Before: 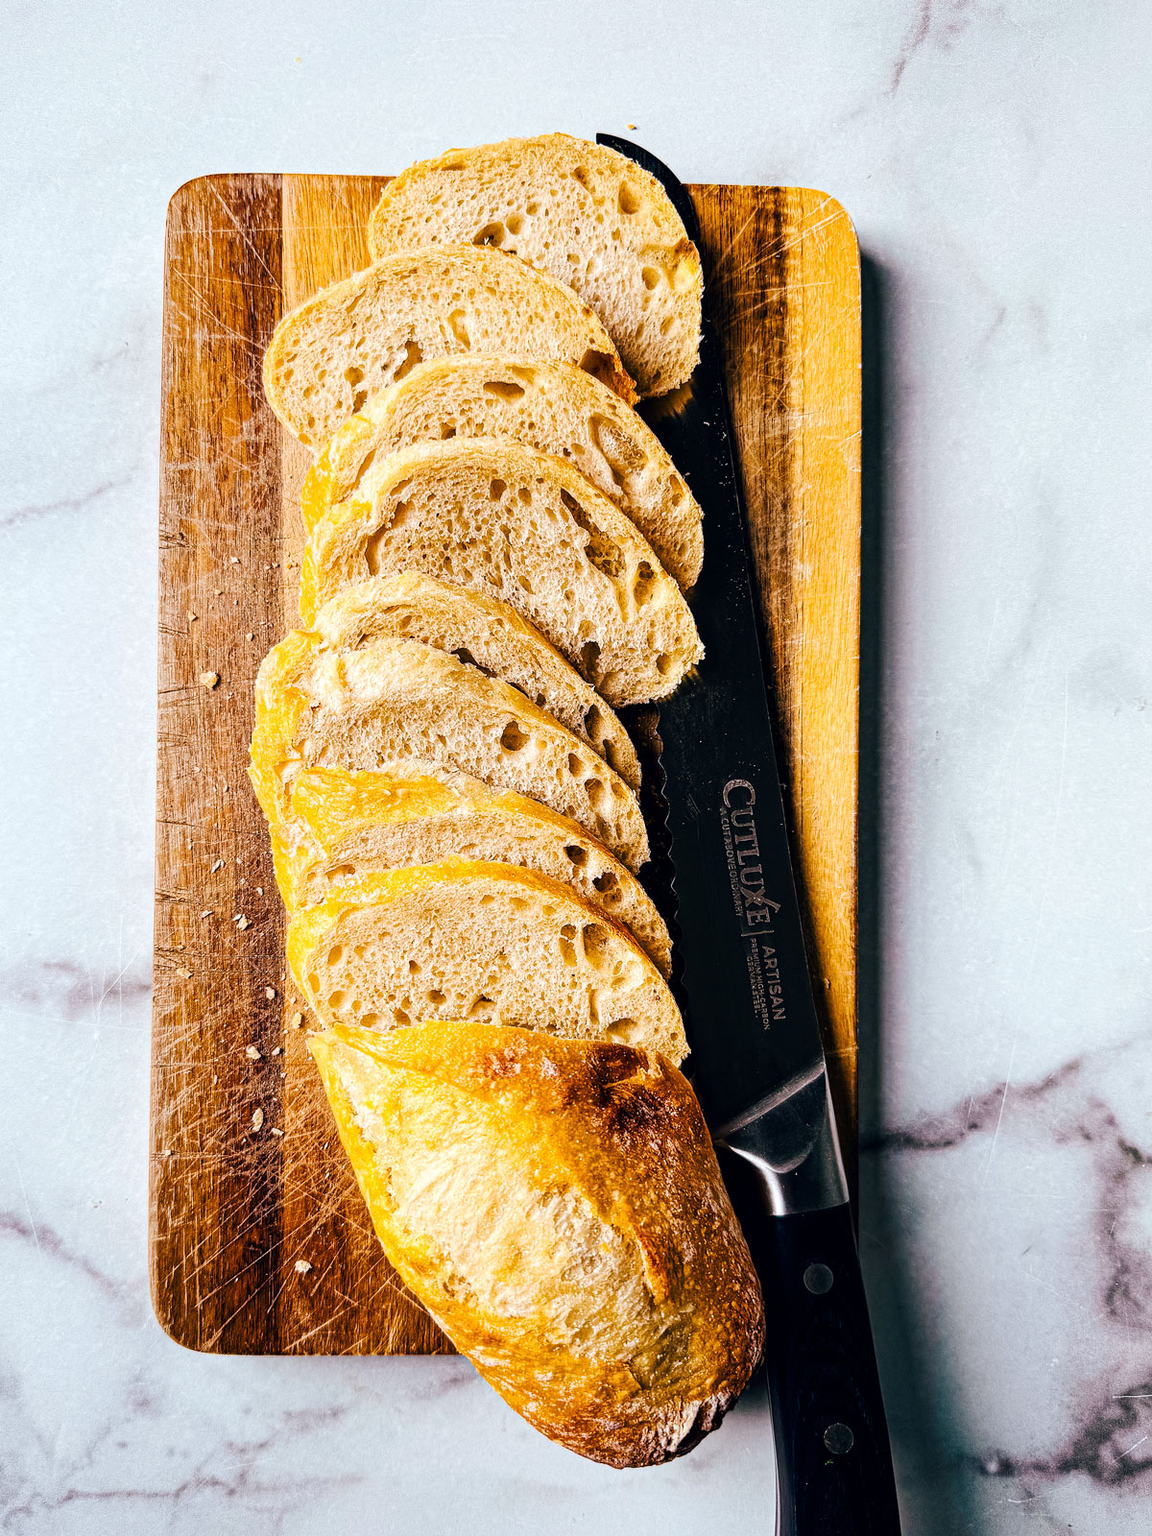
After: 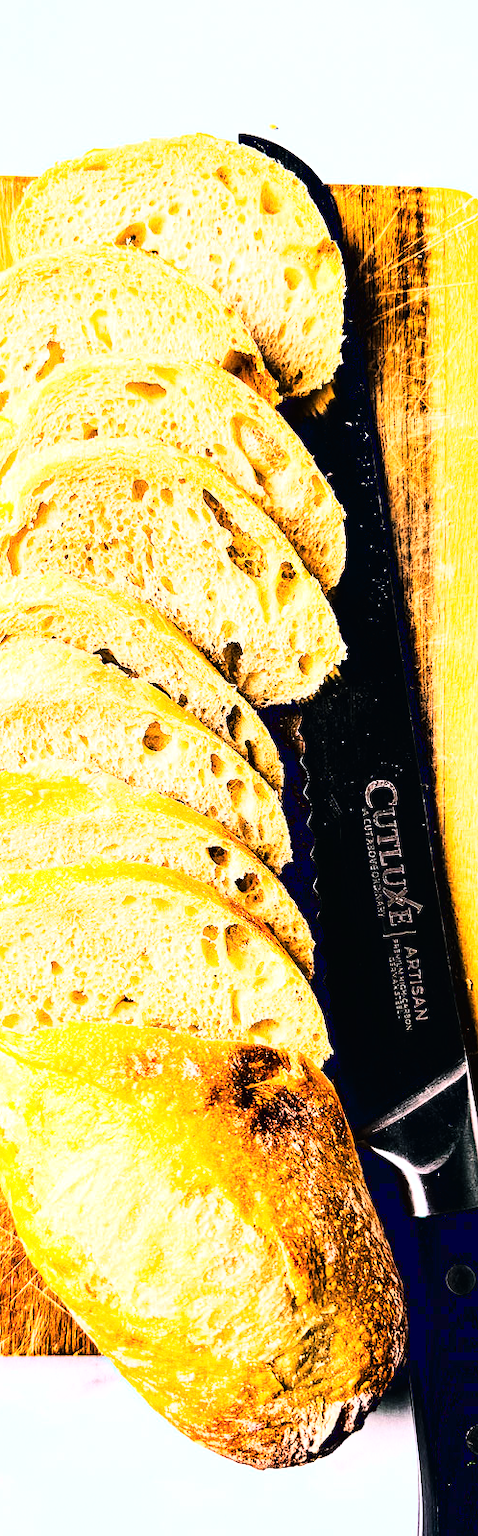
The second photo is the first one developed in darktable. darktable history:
crop: left 31.129%, right 27.362%
base curve: curves: ch0 [(0, 0.003) (0.001, 0.002) (0.006, 0.004) (0.02, 0.022) (0.048, 0.086) (0.094, 0.234) (0.162, 0.431) (0.258, 0.629) (0.385, 0.8) (0.548, 0.918) (0.751, 0.988) (1, 1)]
tone equalizer: -8 EV -0.77 EV, -7 EV -0.709 EV, -6 EV -0.585 EV, -5 EV -0.367 EV, -3 EV 0.376 EV, -2 EV 0.6 EV, -1 EV 0.677 EV, +0 EV 0.725 EV, mask exposure compensation -0.489 EV
